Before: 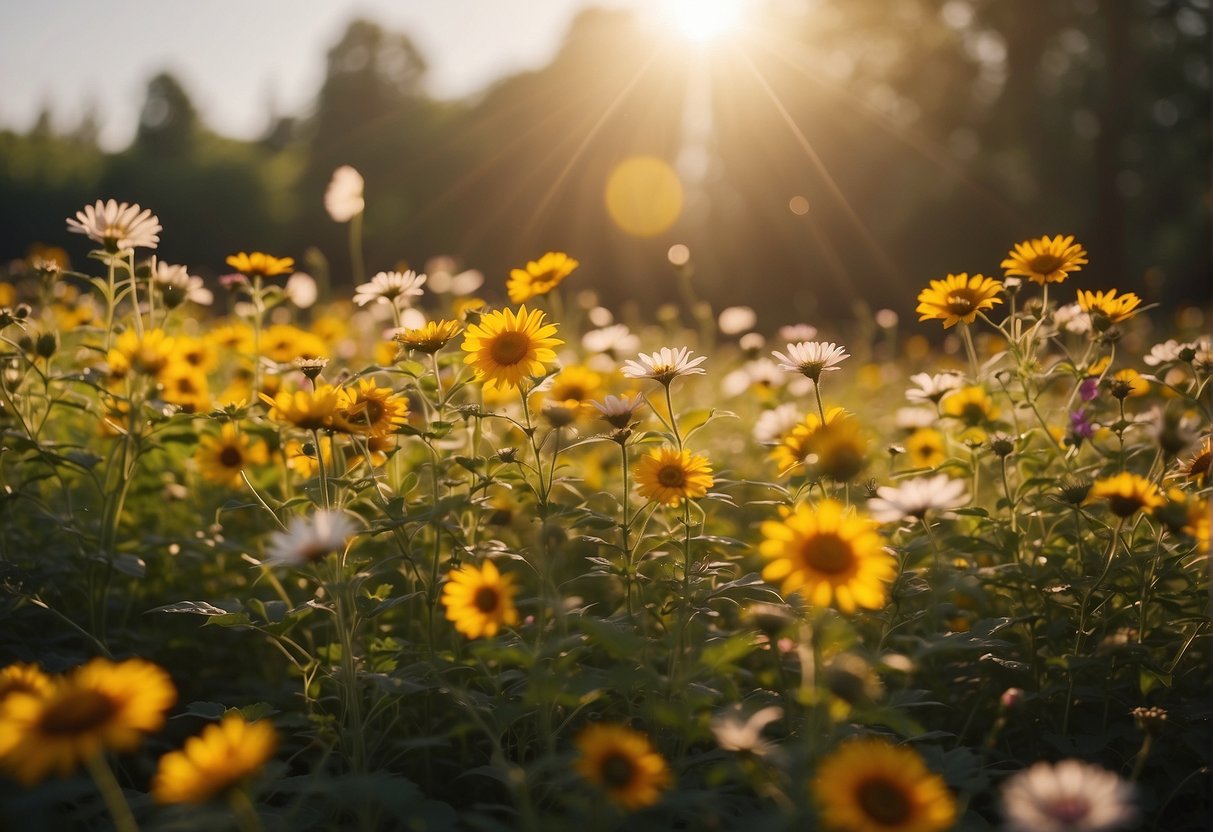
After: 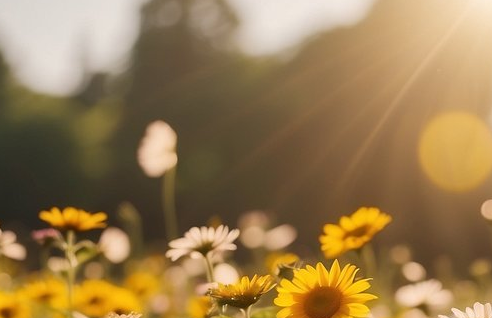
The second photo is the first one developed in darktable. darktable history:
crop: left 15.489%, top 5.438%, right 43.916%, bottom 56.249%
